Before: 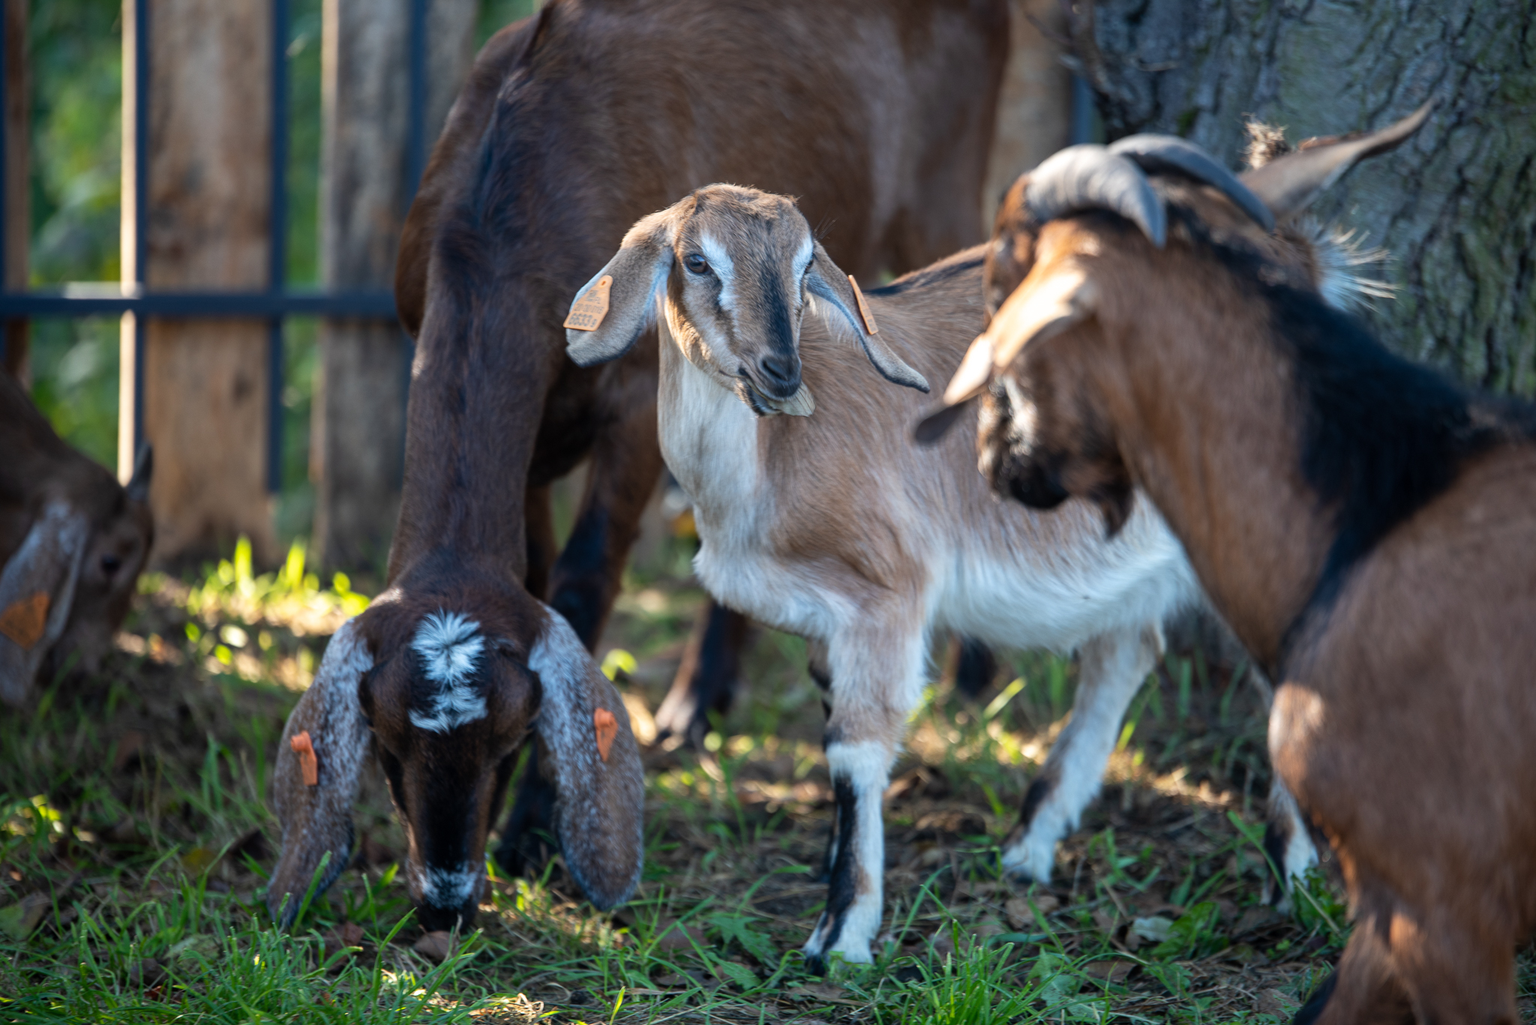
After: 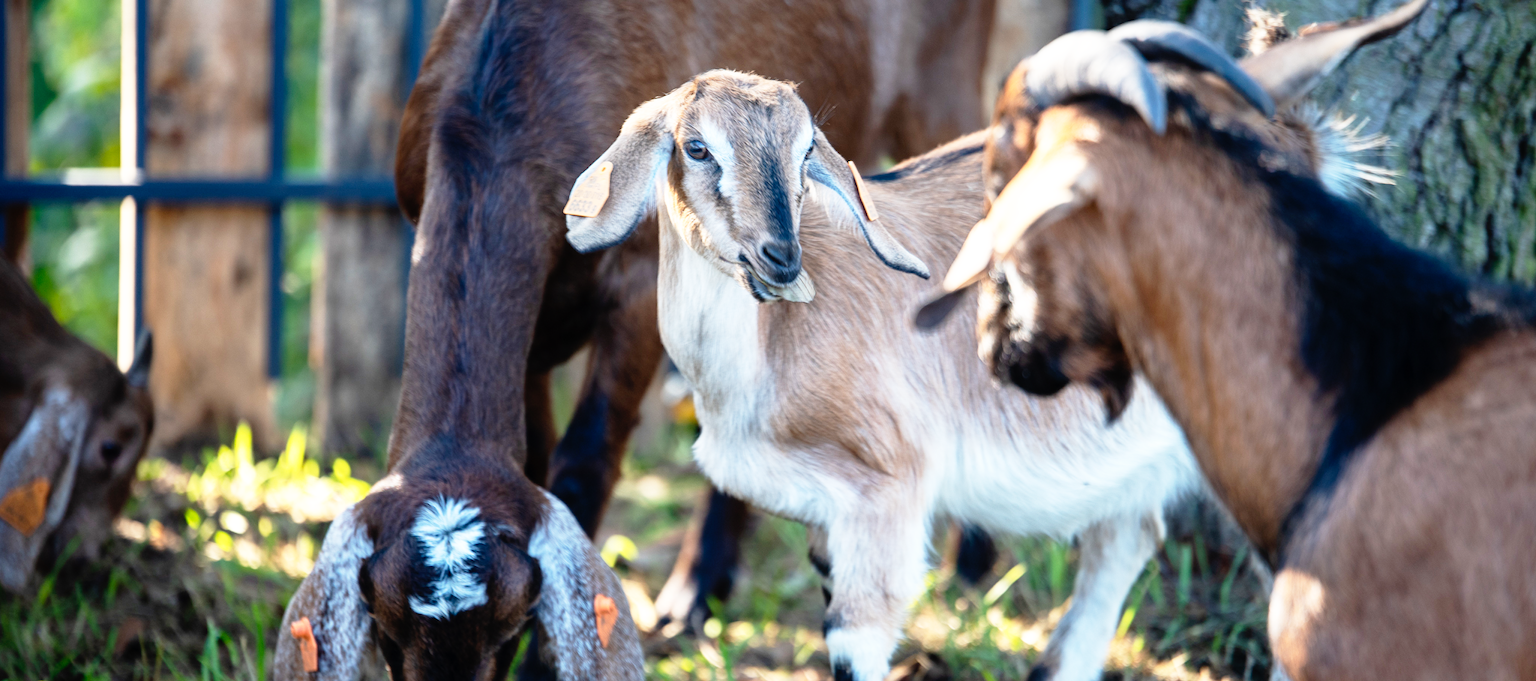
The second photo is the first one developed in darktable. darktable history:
base curve: curves: ch0 [(0, 0) (0.012, 0.01) (0.073, 0.168) (0.31, 0.711) (0.645, 0.957) (1, 1)], preserve colors none
crop: top 11.186%, bottom 22.117%
